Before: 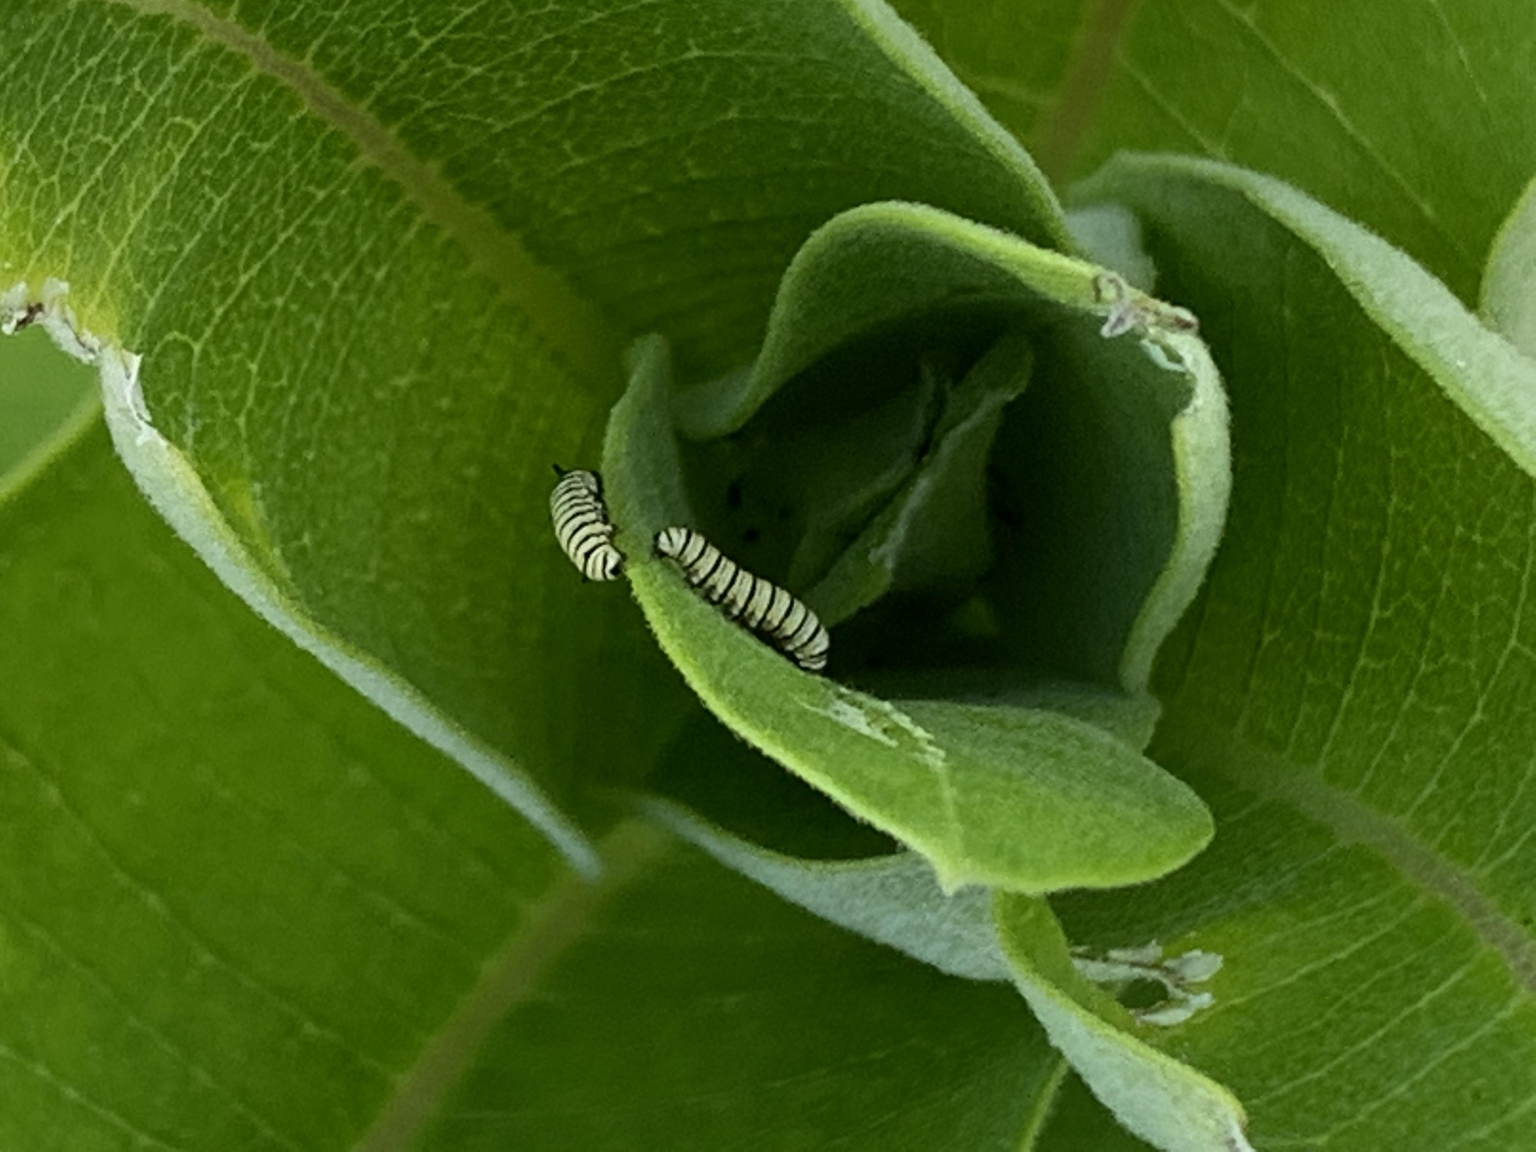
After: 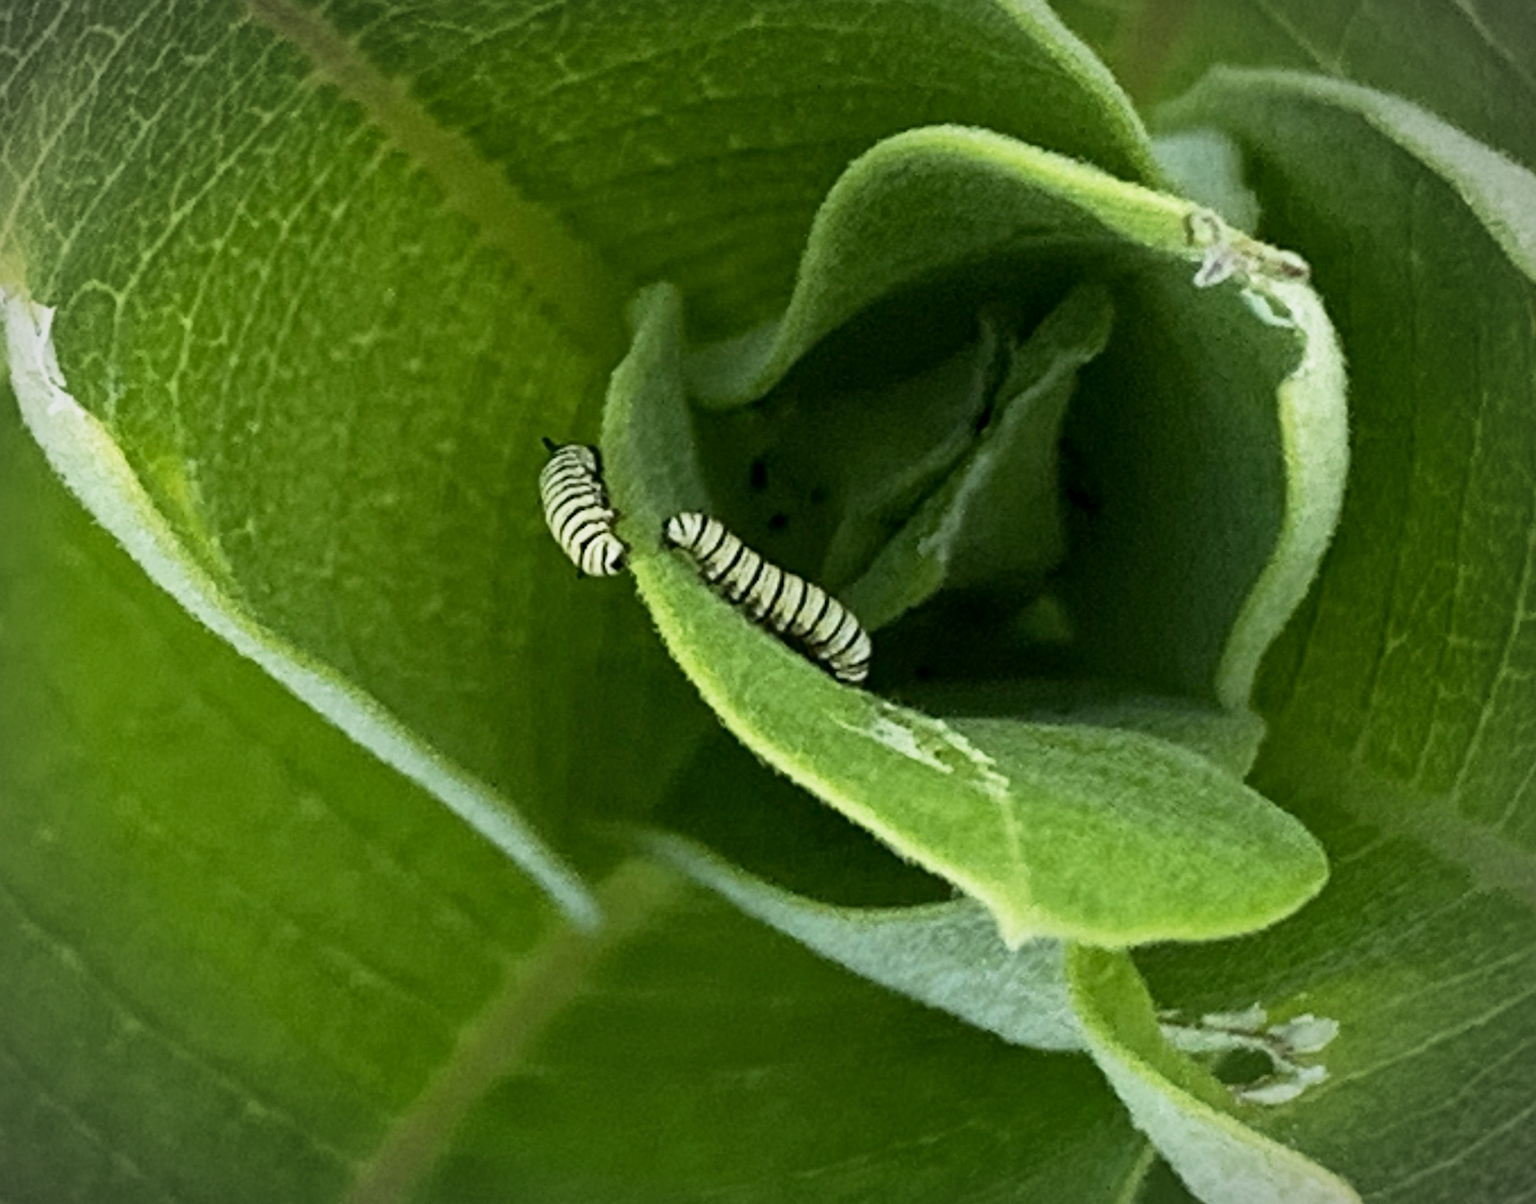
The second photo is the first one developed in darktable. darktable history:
base curve: curves: ch0 [(0, 0) (0.088, 0.125) (0.176, 0.251) (0.354, 0.501) (0.613, 0.749) (1, 0.877)], preserve colors none
vignetting: fall-off start 89.14%, fall-off radius 44.37%, width/height ratio 1.157
crop: left 6.267%, top 8.365%, right 9.533%, bottom 3.615%
local contrast: mode bilateral grid, contrast 19, coarseness 50, detail 121%, midtone range 0.2
